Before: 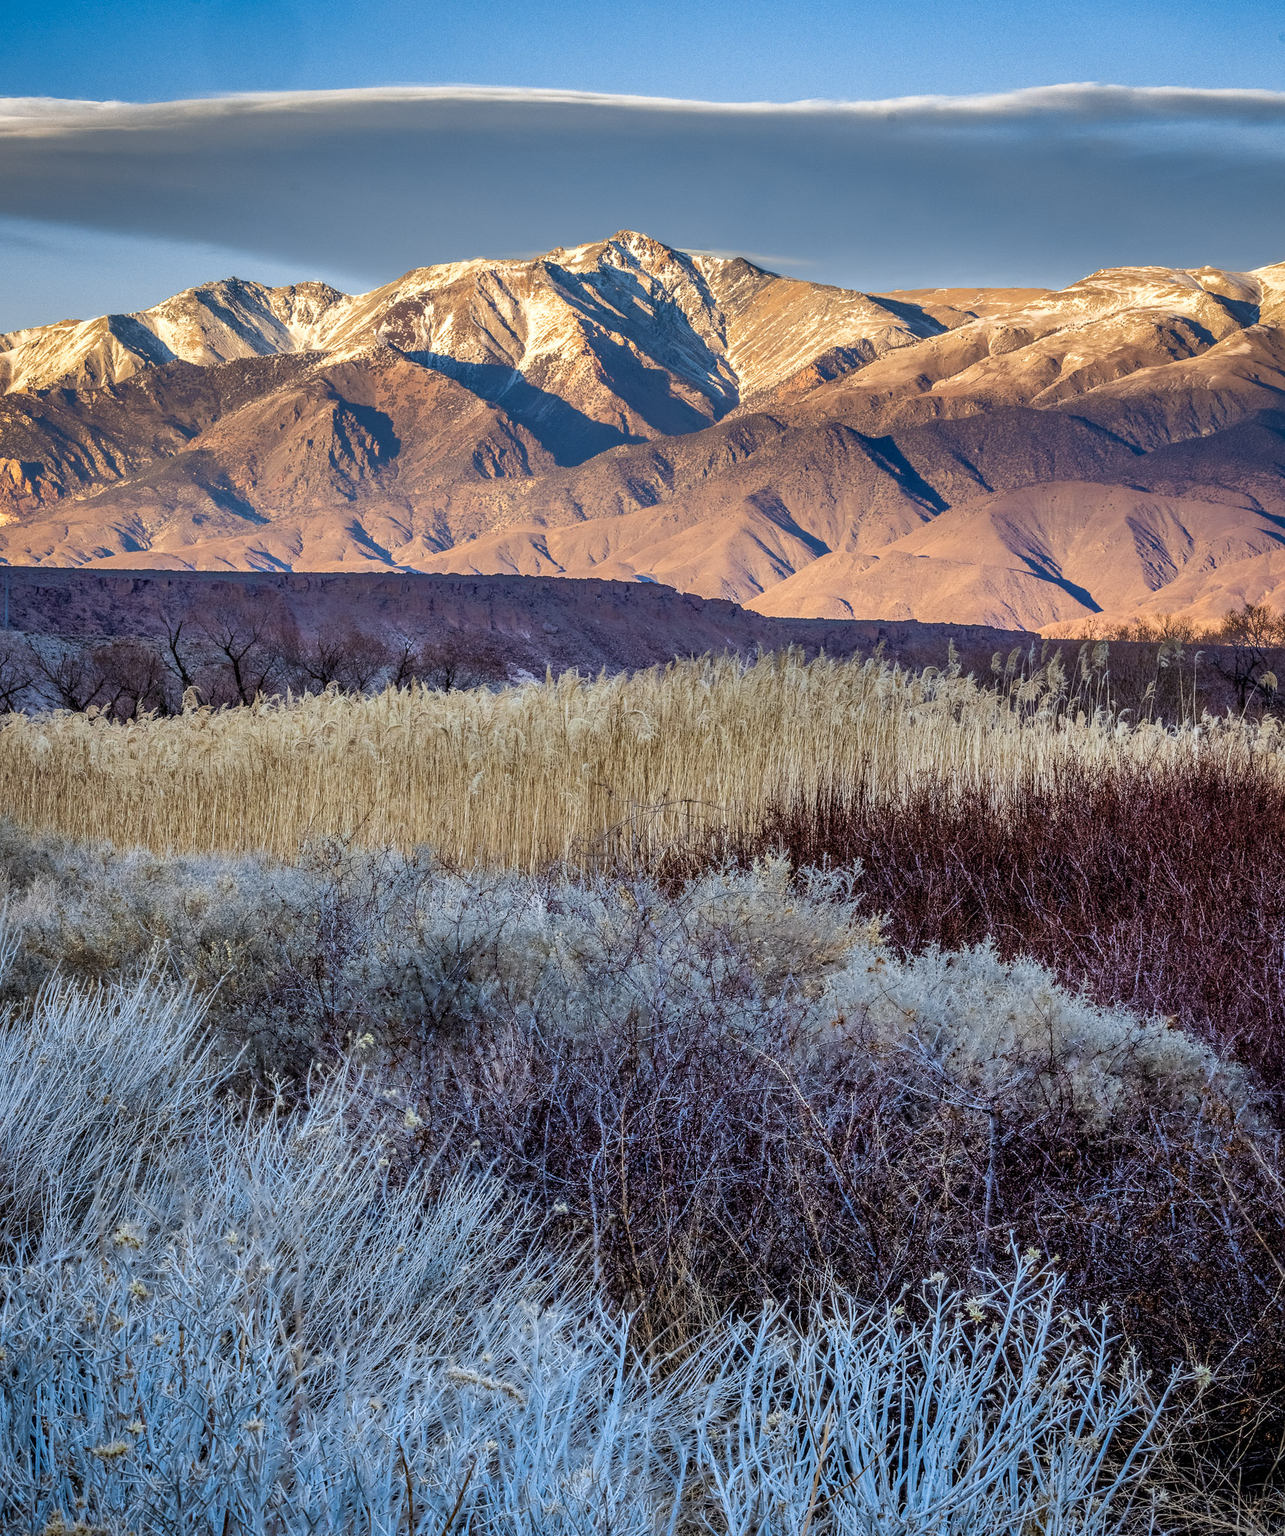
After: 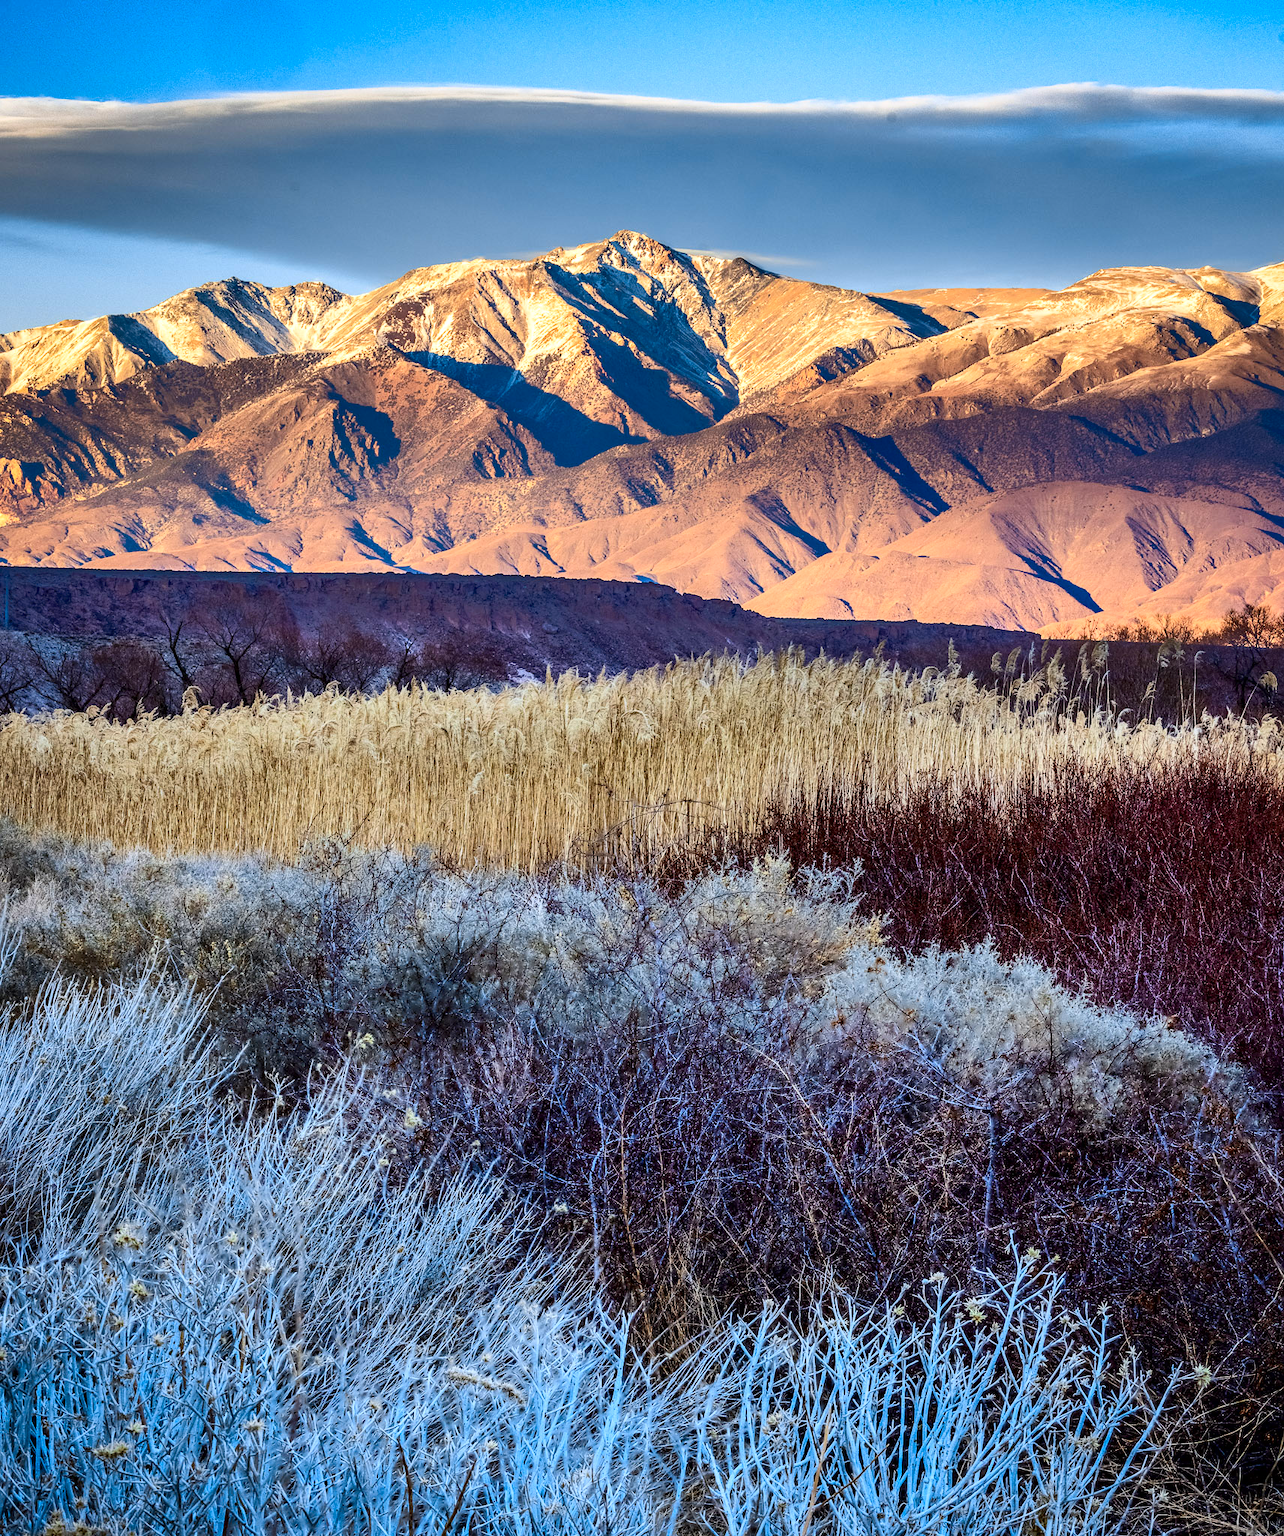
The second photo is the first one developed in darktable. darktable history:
contrast brightness saturation: contrast 0.258, brightness 0.021, saturation 0.88
color balance rgb: perceptual saturation grading › global saturation -32.778%, global vibrance 20%
